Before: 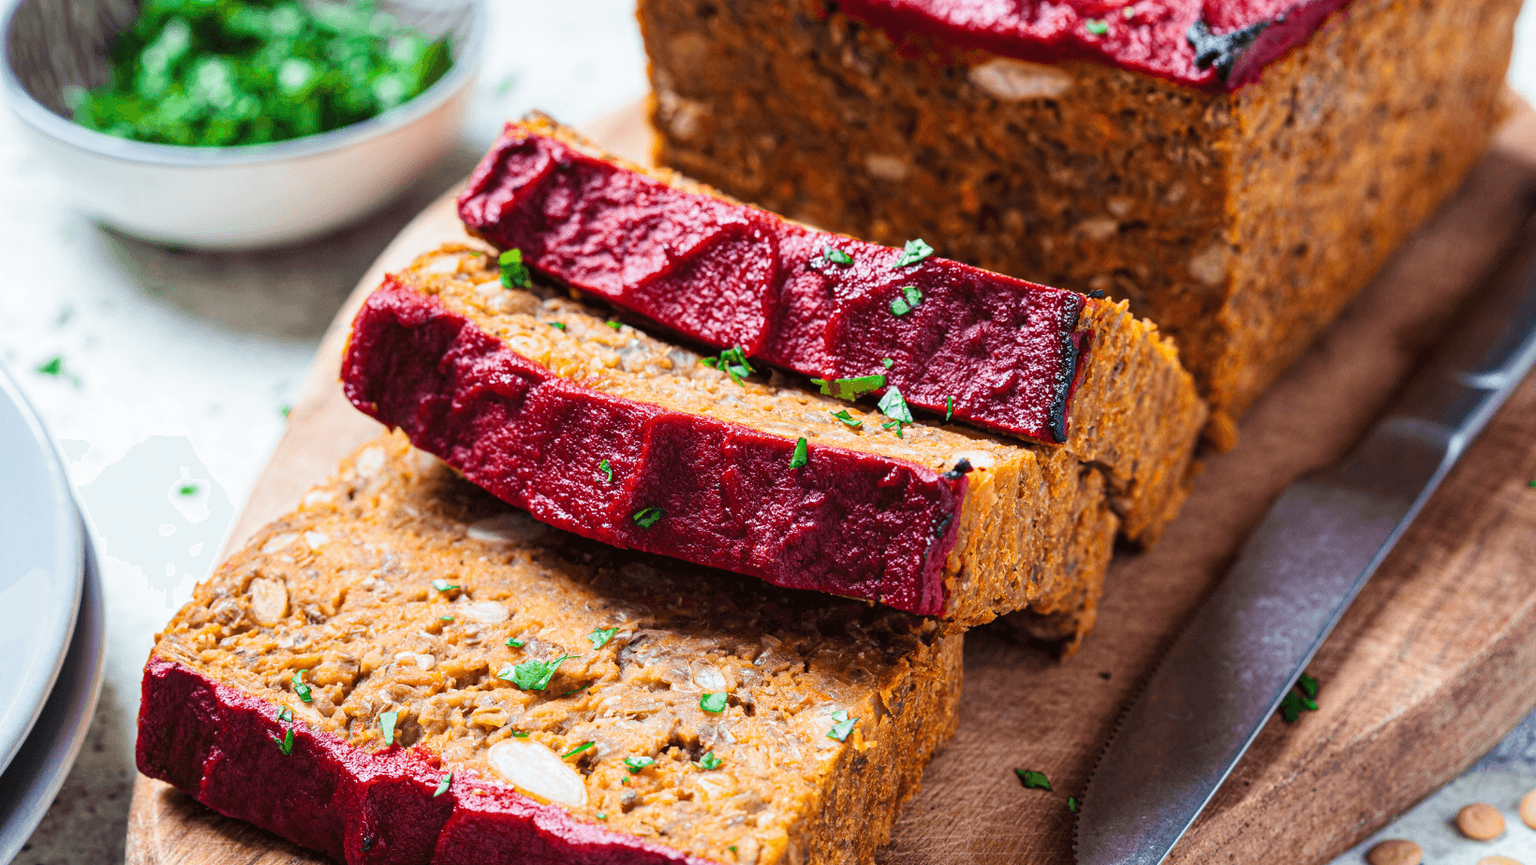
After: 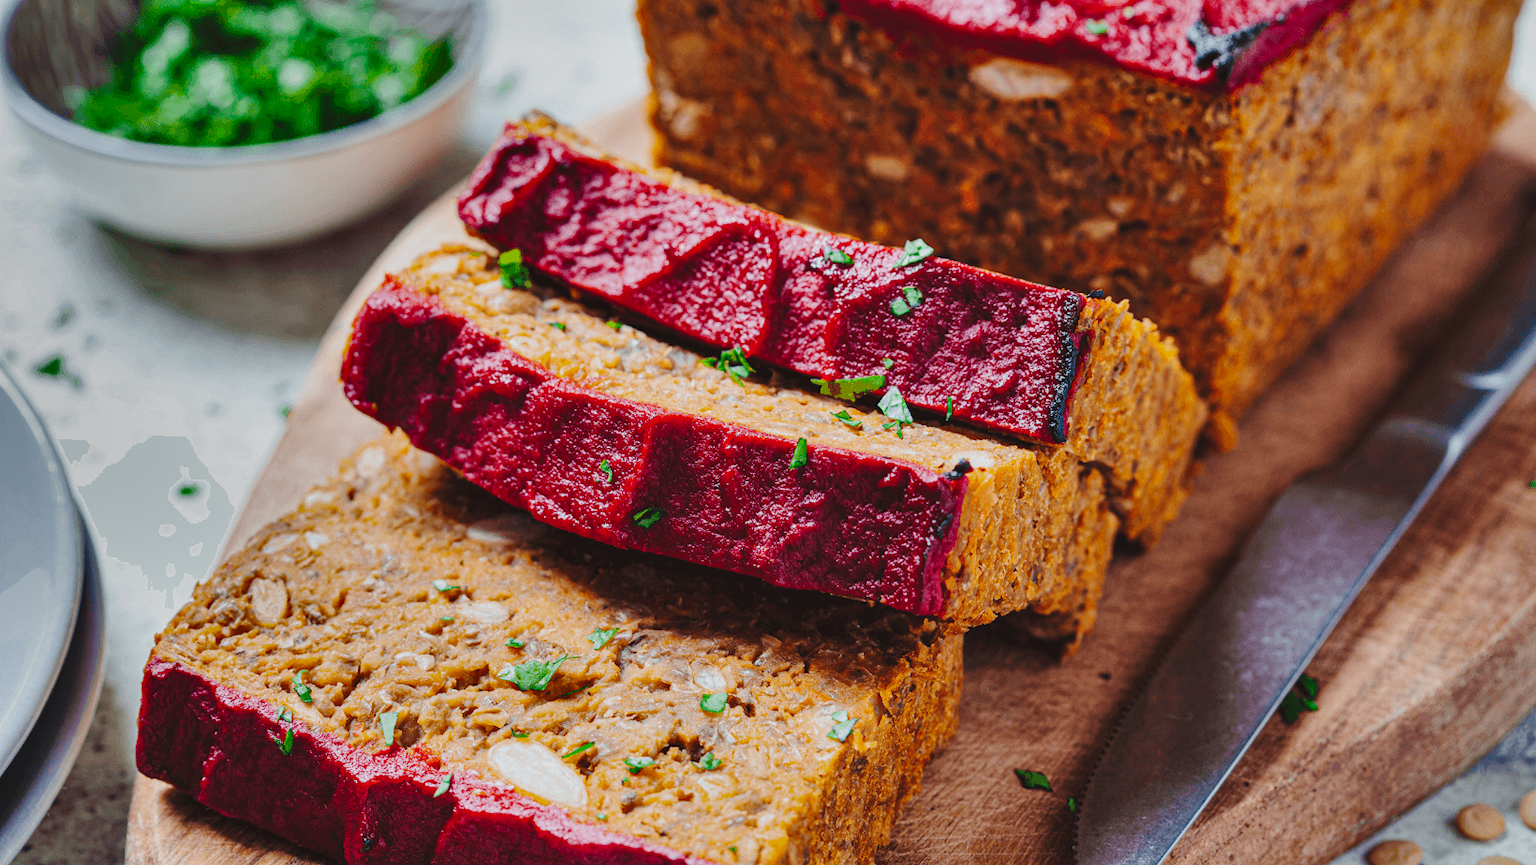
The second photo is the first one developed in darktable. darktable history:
tone curve: curves: ch0 [(0, 0) (0.003, 0.054) (0.011, 0.058) (0.025, 0.069) (0.044, 0.087) (0.069, 0.1) (0.1, 0.123) (0.136, 0.152) (0.177, 0.183) (0.224, 0.234) (0.277, 0.291) (0.335, 0.367) (0.399, 0.441) (0.468, 0.524) (0.543, 0.6) (0.623, 0.673) (0.709, 0.744) (0.801, 0.812) (0.898, 0.89) (1, 1)], preserve colors none
shadows and highlights: shadows 80.73, white point adjustment -9.07, highlights -61.46, soften with gaussian
